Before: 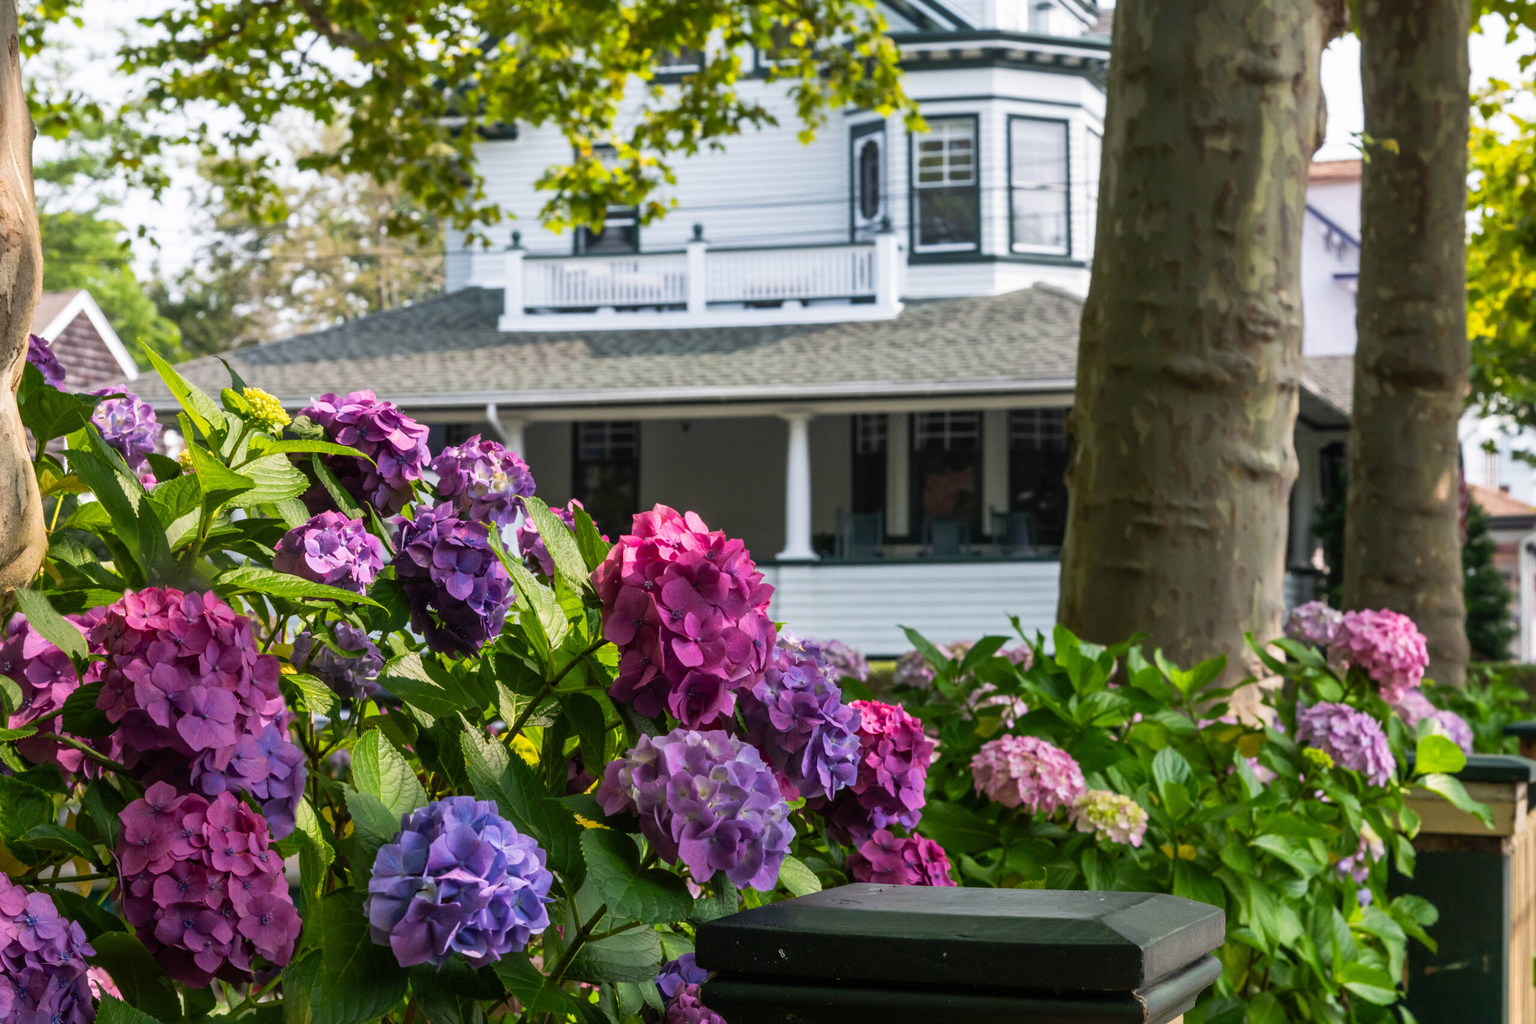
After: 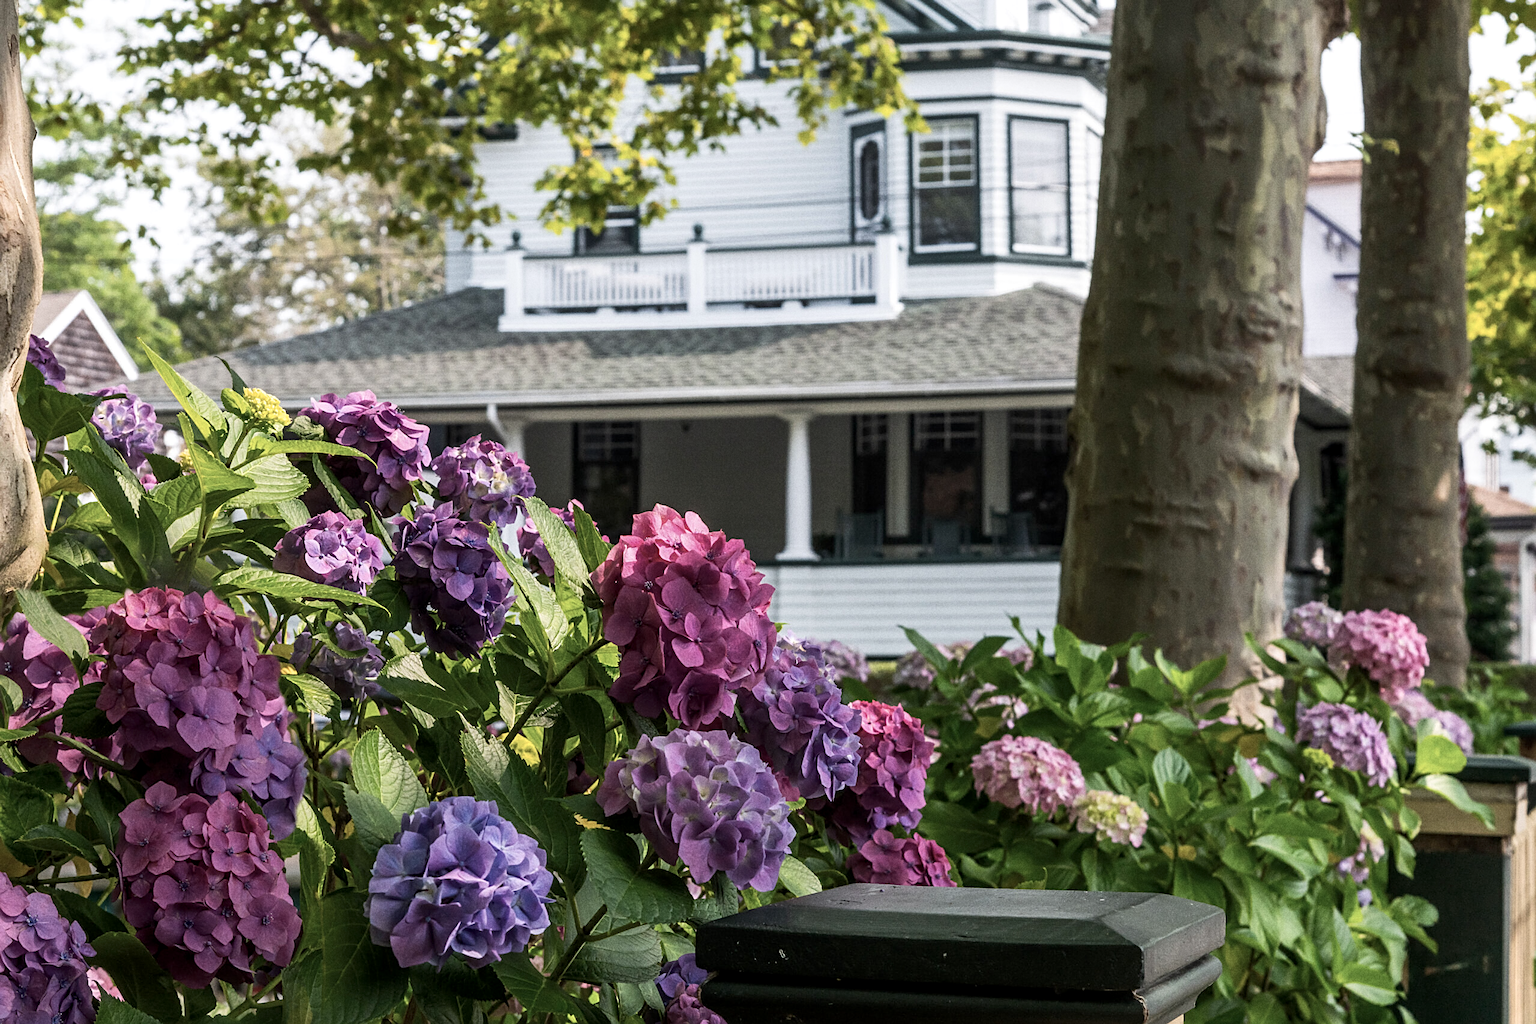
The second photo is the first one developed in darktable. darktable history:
local contrast: highlights 100%, shadows 100%, detail 120%, midtone range 0.2
contrast brightness saturation: contrast 0.1, saturation -0.3
grain: on, module defaults
sharpen: on, module defaults
